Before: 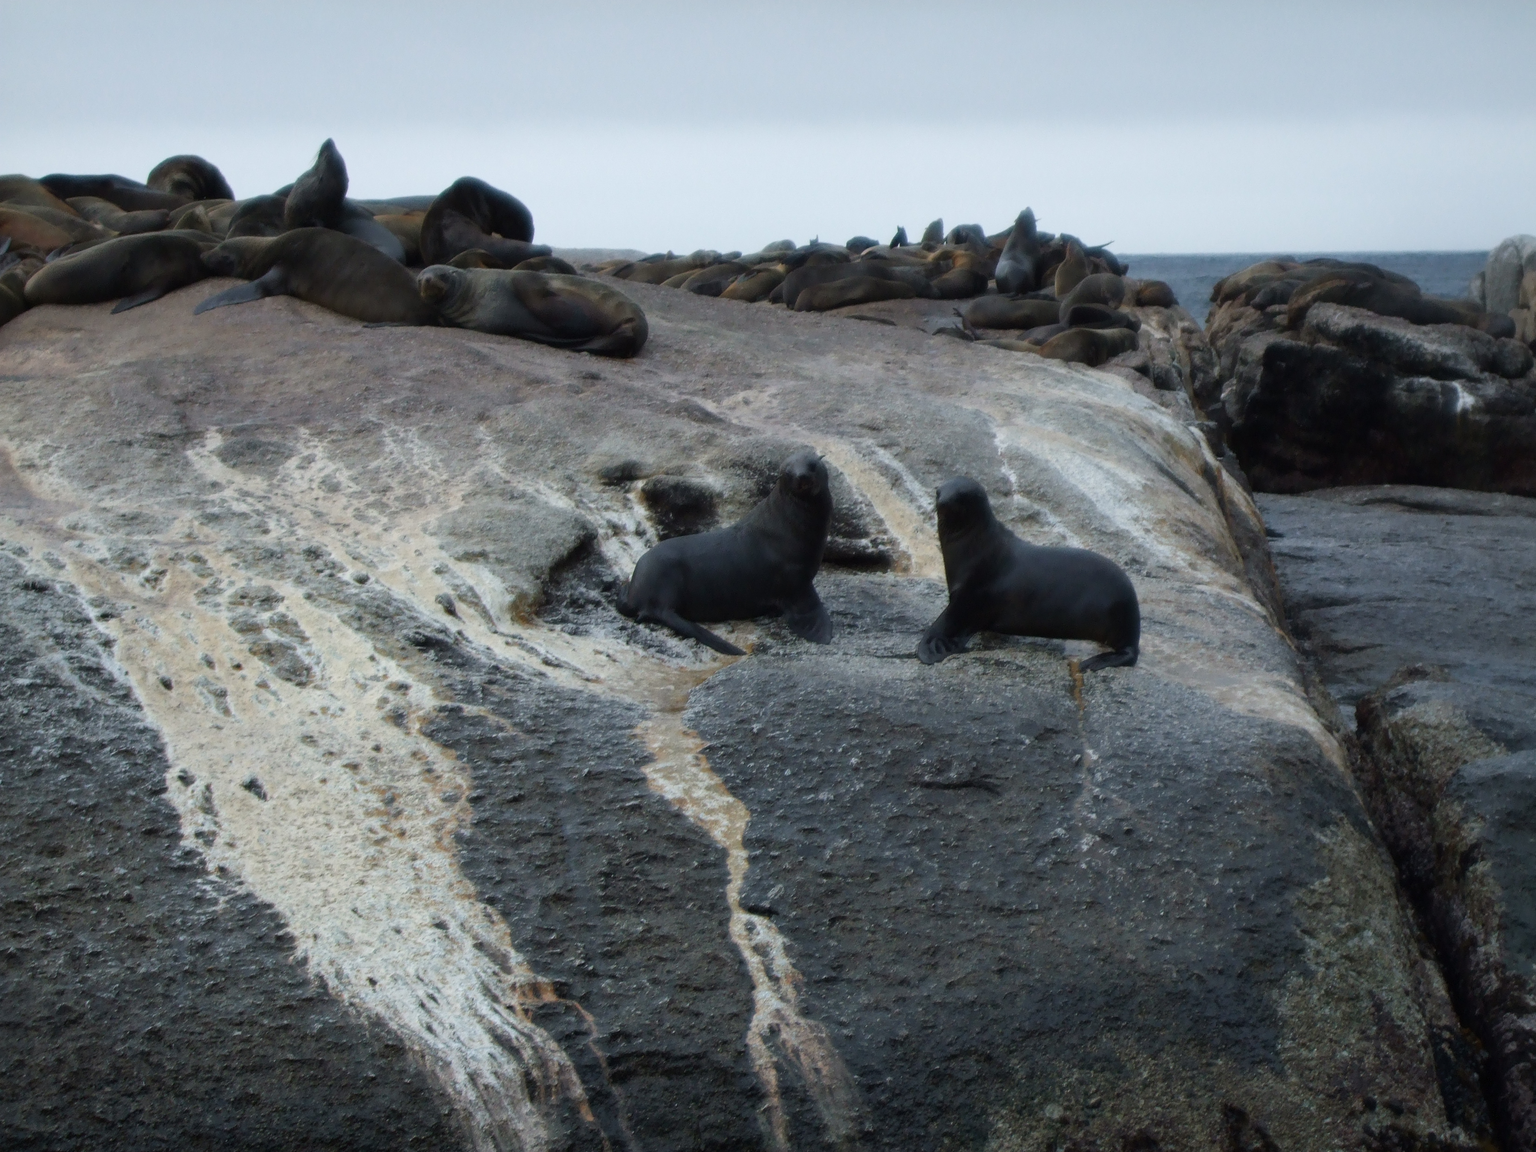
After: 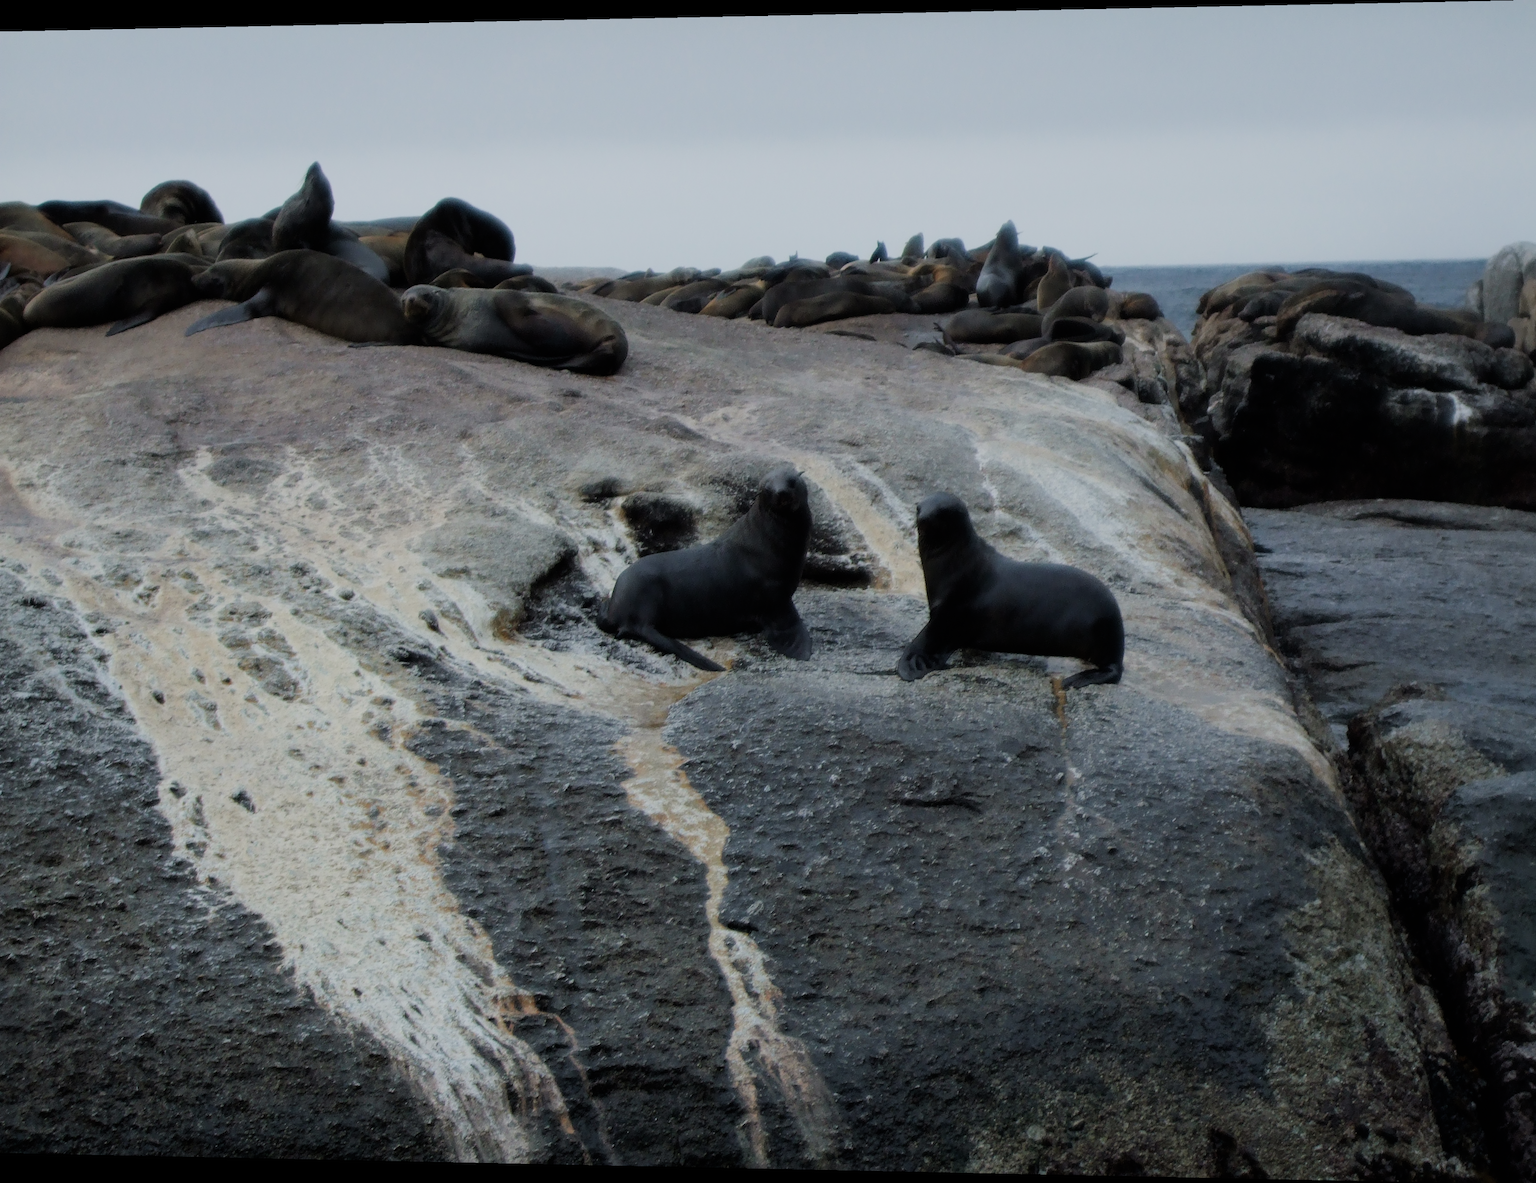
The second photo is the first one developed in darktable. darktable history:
rotate and perspective: lens shift (horizontal) -0.055, automatic cropping off
filmic rgb: black relative exposure -7.65 EV, white relative exposure 4.56 EV, hardness 3.61
